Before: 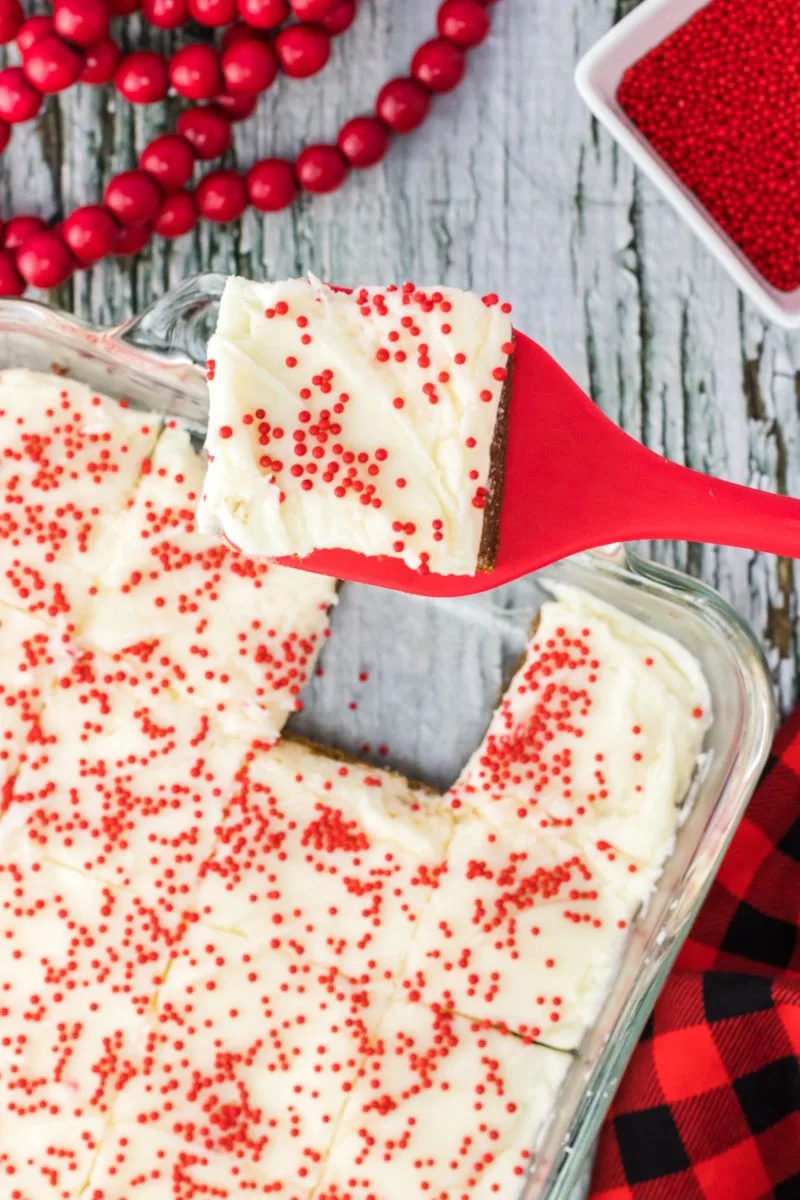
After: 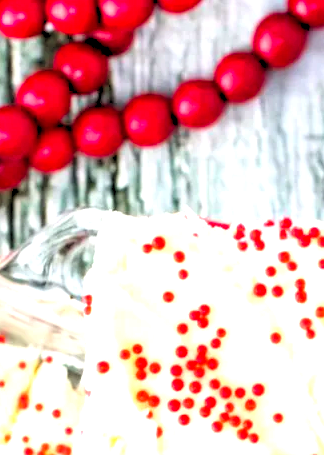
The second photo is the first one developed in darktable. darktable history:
crop: left 15.452%, top 5.459%, right 43.956%, bottom 56.62%
exposure: exposure 0.999 EV, compensate highlight preservation false
color balance rgb: perceptual saturation grading › global saturation 20%, global vibrance 20%
rgb levels: levels [[0.029, 0.461, 0.922], [0, 0.5, 1], [0, 0.5, 1]]
